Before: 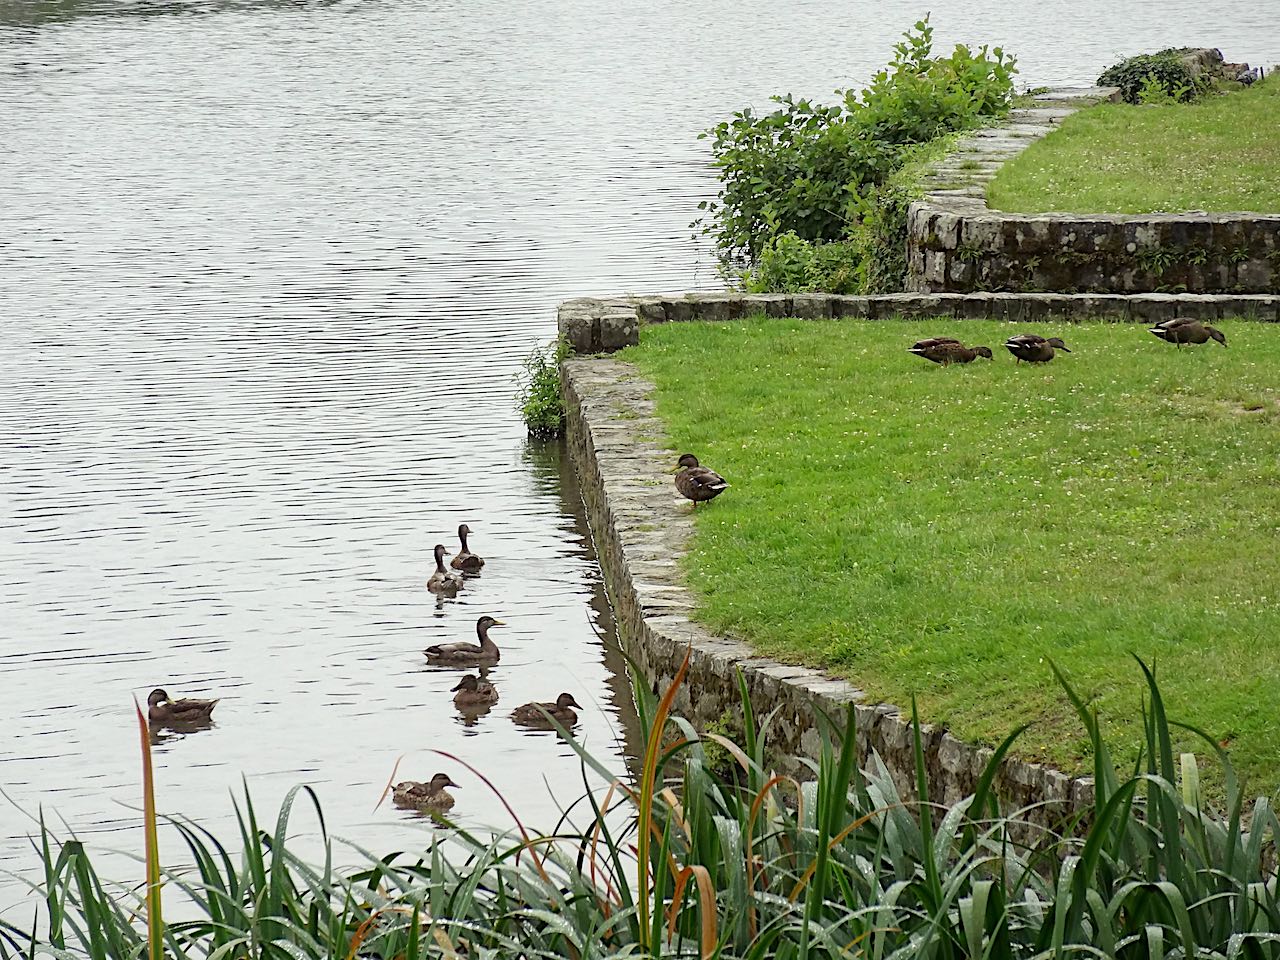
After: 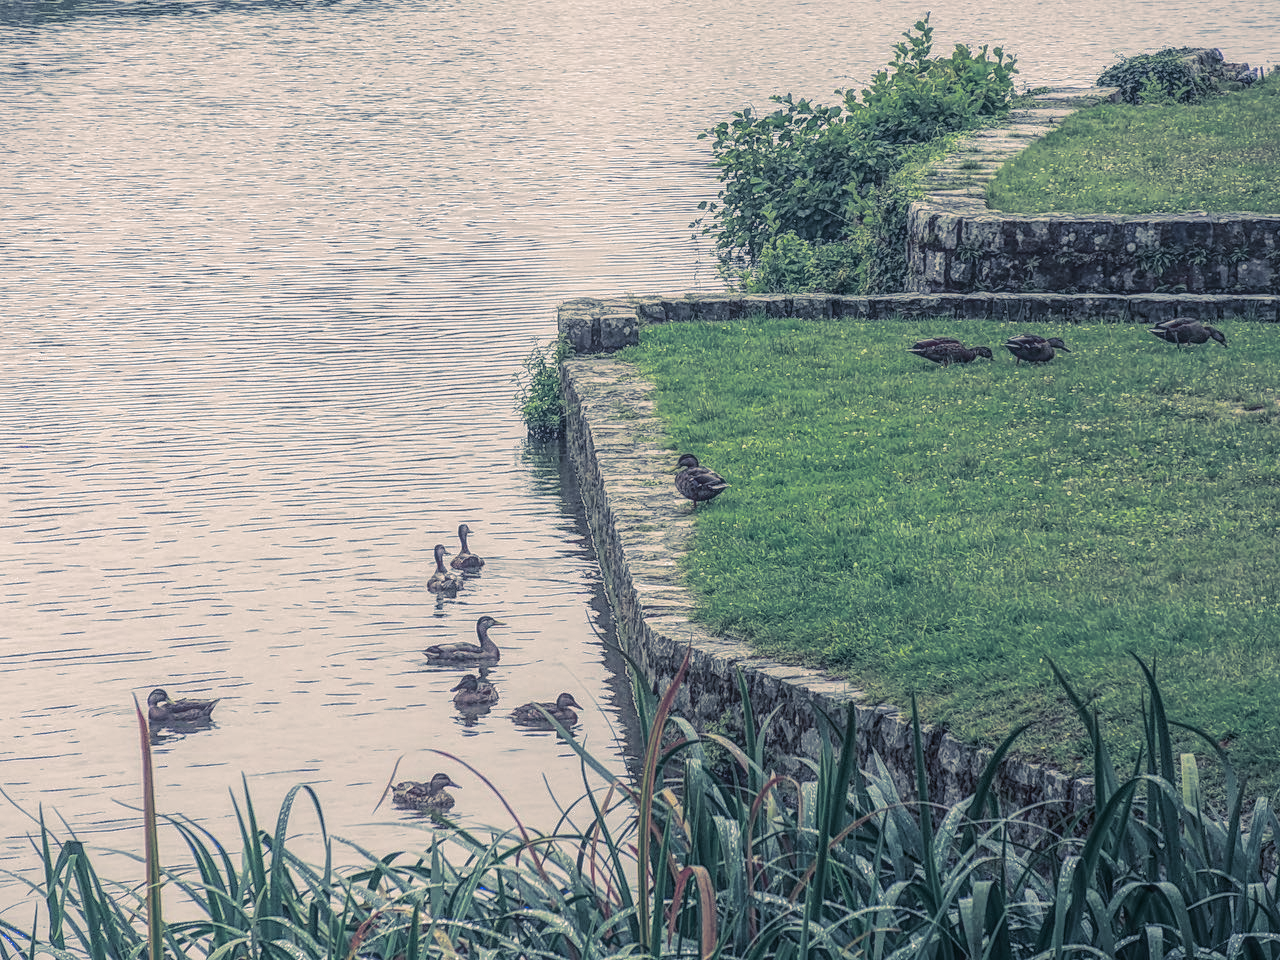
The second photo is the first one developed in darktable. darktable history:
tone curve: curves: ch0 [(0, 0.068) (1, 0.961)], color space Lab, linked channels, preserve colors none
color correction #1: saturation 0.5
color correction "1": highlights a* -3.28, highlights b* -6.24, shadows a* 3.1, shadows b* 5.19
split-toning: shadows › hue 226.8°, shadows › saturation 0.56, highlights › hue 28.8°, balance -40, compress 0% | blend: blend mode normal, opacity 60%; mask: uniform (no mask)
local contrast: highlights 20%, shadows 30%, detail 200%, midtone range 0.2 | blend: blend mode normal, opacity 65%; mask: uniform (no mask)
